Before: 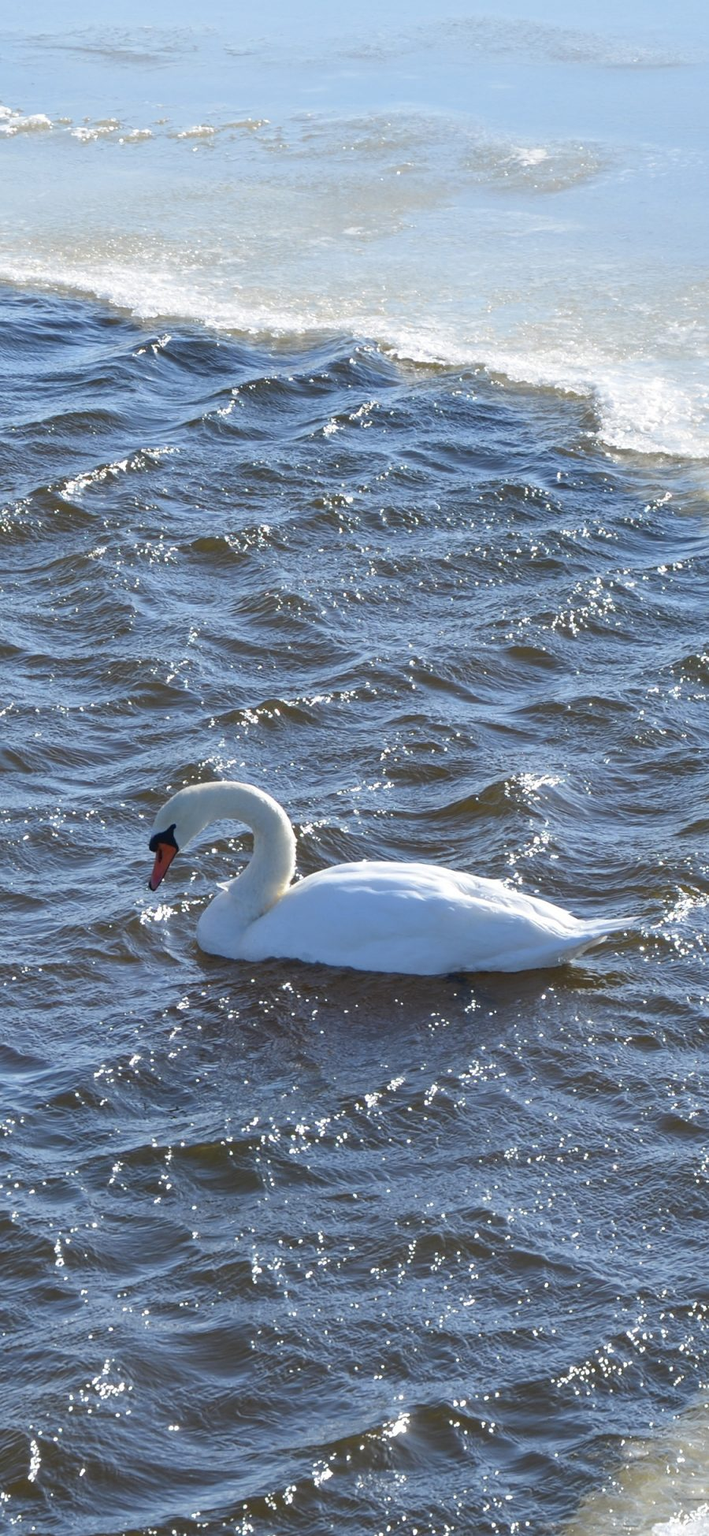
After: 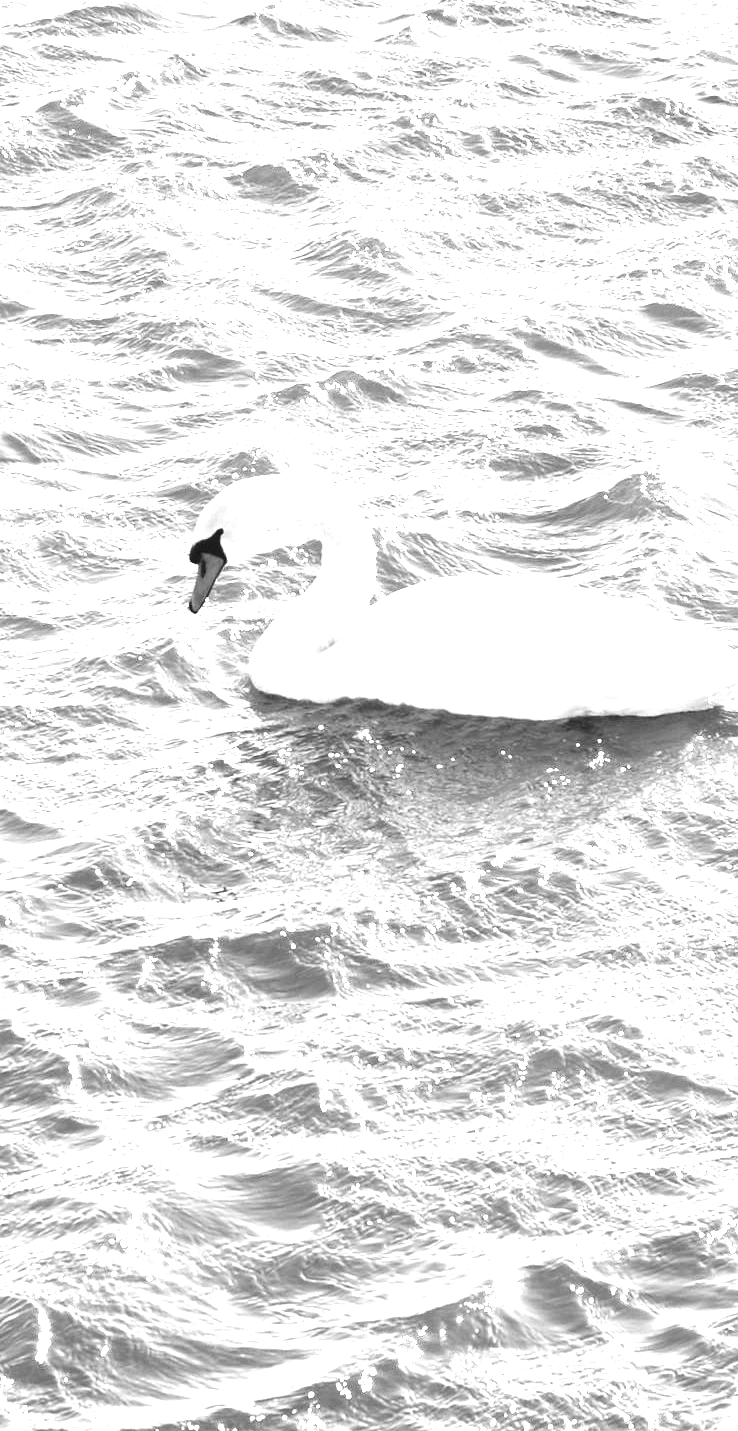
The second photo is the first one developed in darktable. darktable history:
tone equalizer: -8 EV -1.08 EV, -7 EV -1.01 EV, -6 EV -0.867 EV, -5 EV -0.578 EV, -3 EV 0.578 EV, -2 EV 0.867 EV, -1 EV 1.01 EV, +0 EV 1.08 EV, edges refinement/feathering 500, mask exposure compensation -1.57 EV, preserve details no
crop: top 26.531%, right 17.959%
monochrome: on, module defaults
exposure: black level correction 0, exposure 1.741 EV, compensate exposure bias true, compensate highlight preservation false
